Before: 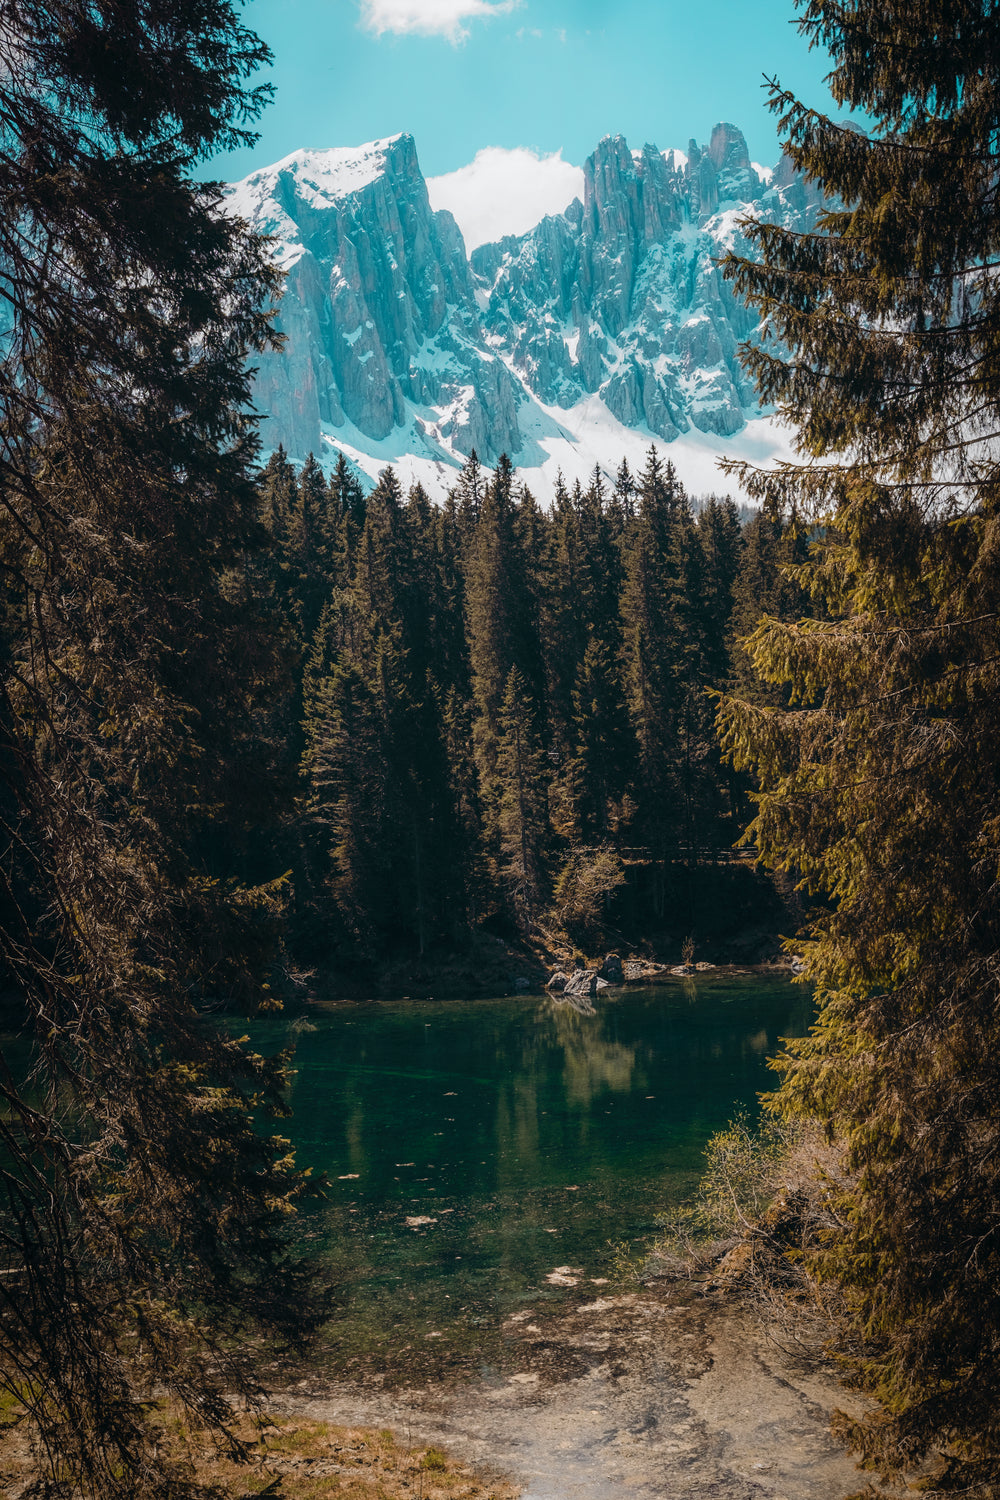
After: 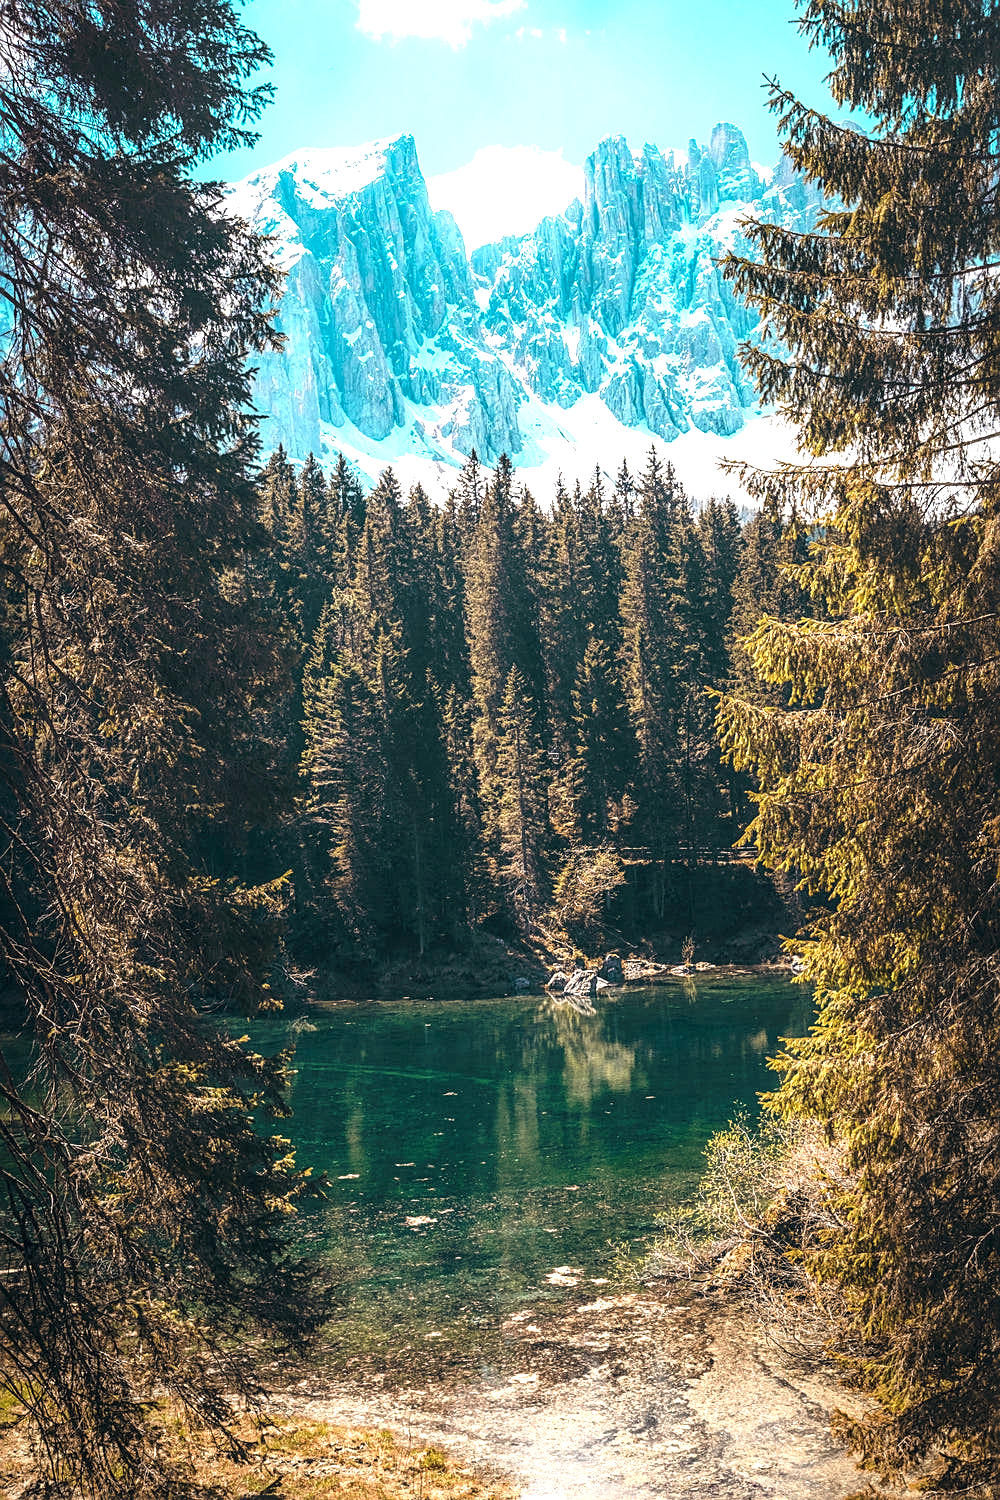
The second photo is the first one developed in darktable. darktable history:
exposure: black level correction 0, exposure 1.5 EV, compensate exposure bias true, compensate highlight preservation false
local contrast: on, module defaults
sharpen: on, module defaults
